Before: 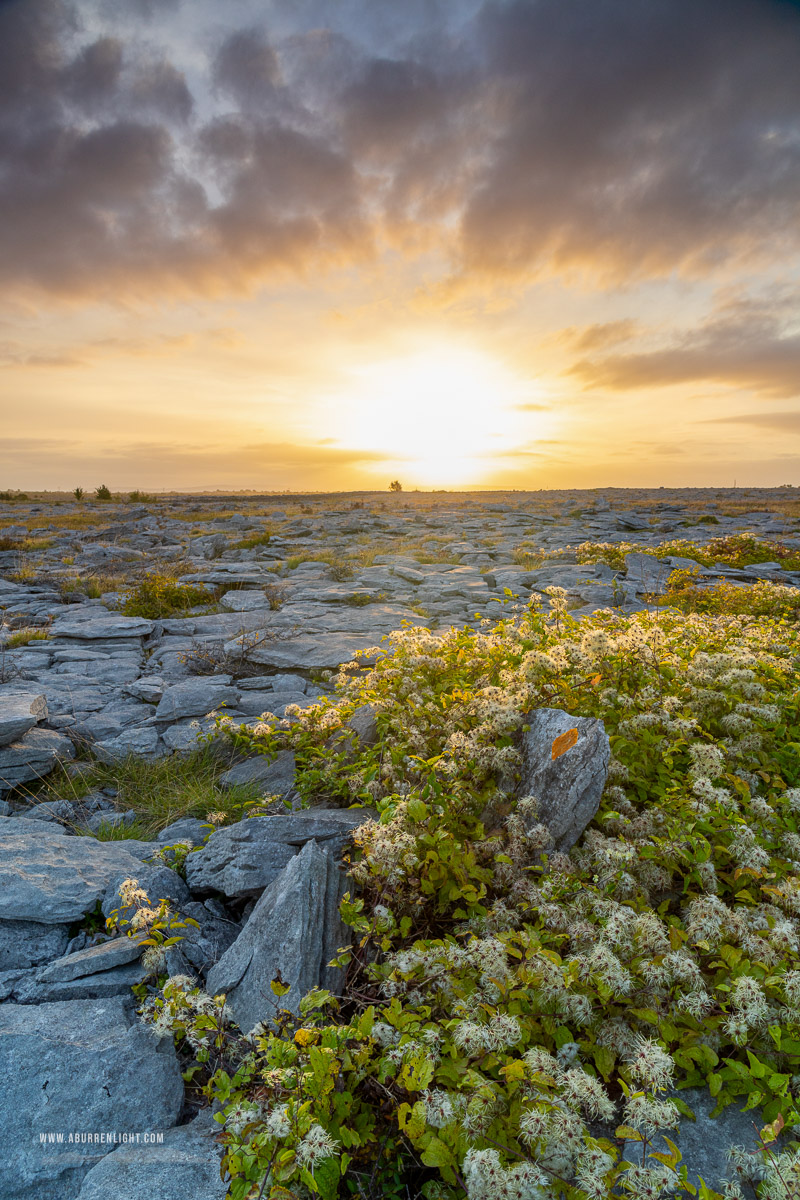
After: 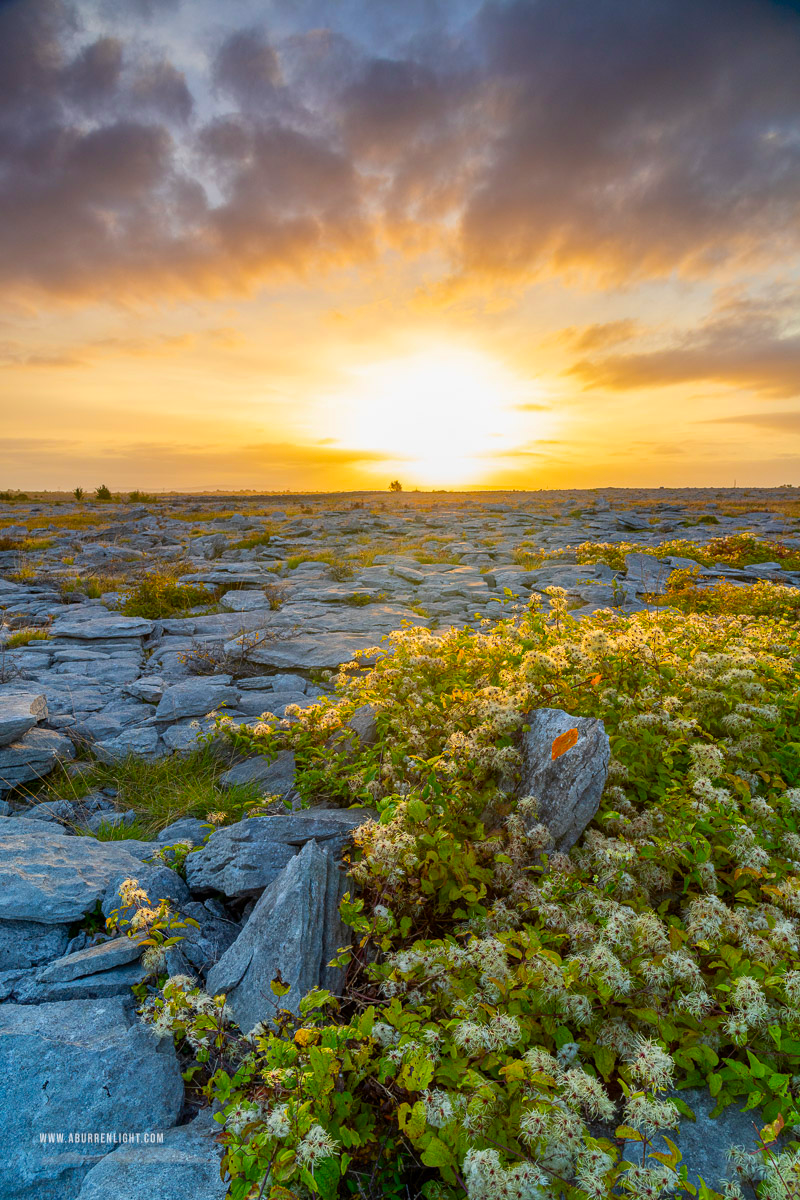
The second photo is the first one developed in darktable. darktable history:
contrast brightness saturation: saturation 0.509
